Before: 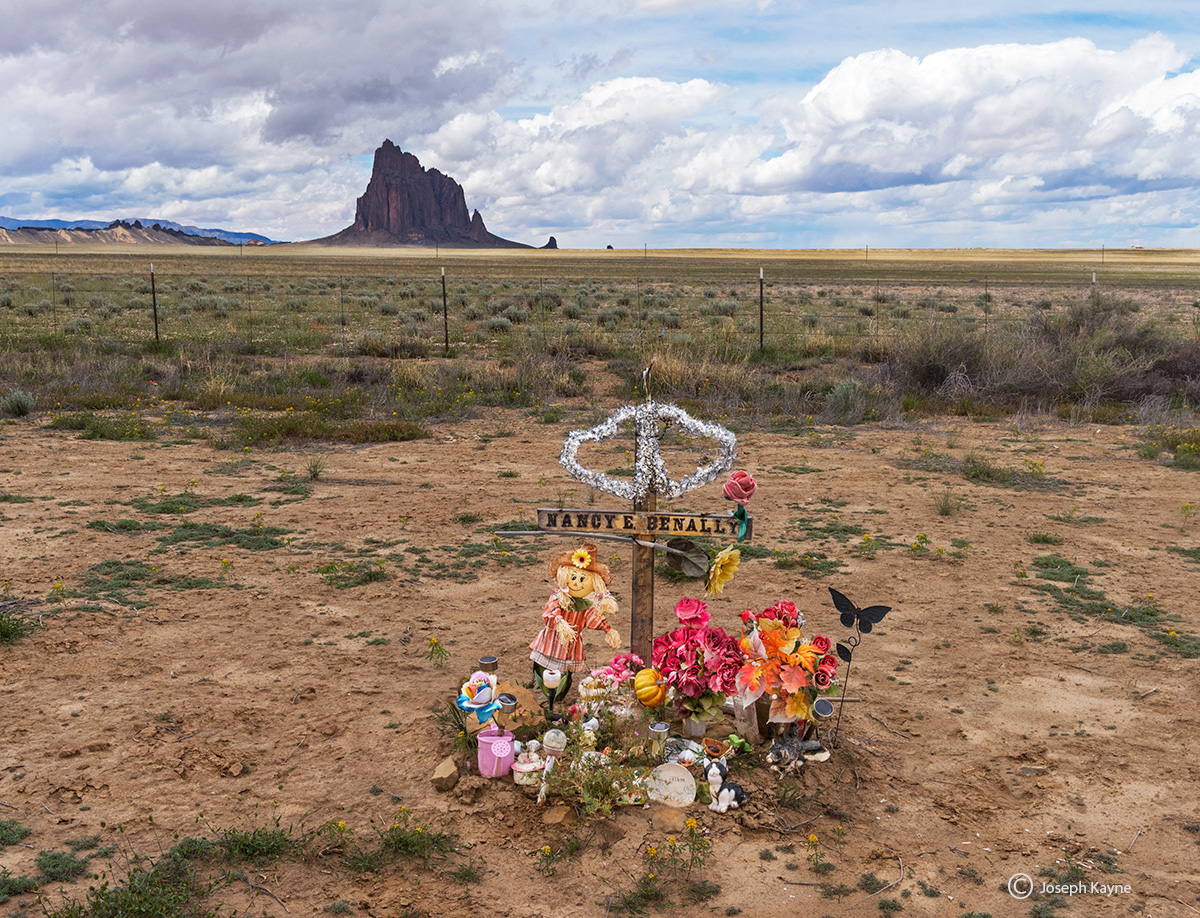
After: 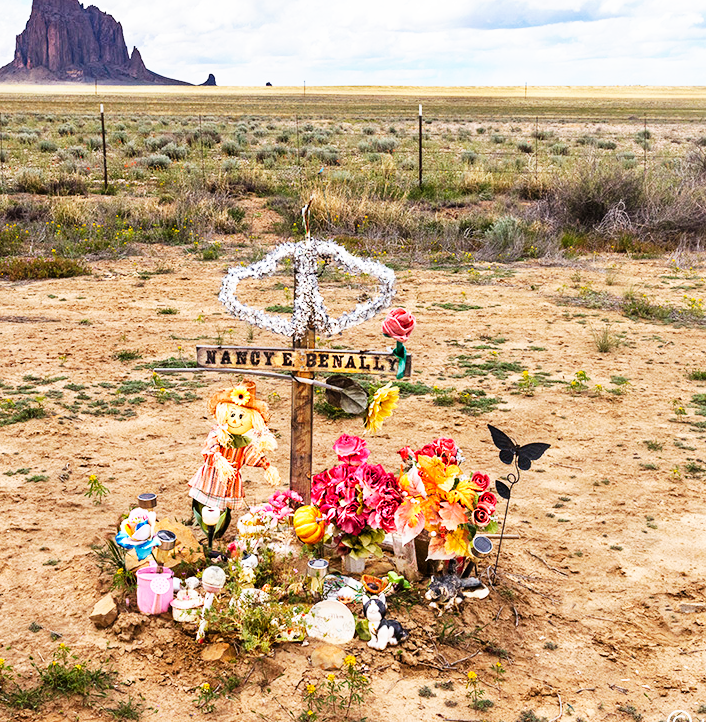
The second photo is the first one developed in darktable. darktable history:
crop and rotate: left 28.455%, top 17.799%, right 12.706%, bottom 3.546%
base curve: curves: ch0 [(0, 0) (0.007, 0.004) (0.027, 0.03) (0.046, 0.07) (0.207, 0.54) (0.442, 0.872) (0.673, 0.972) (1, 1)], preserve colors none
